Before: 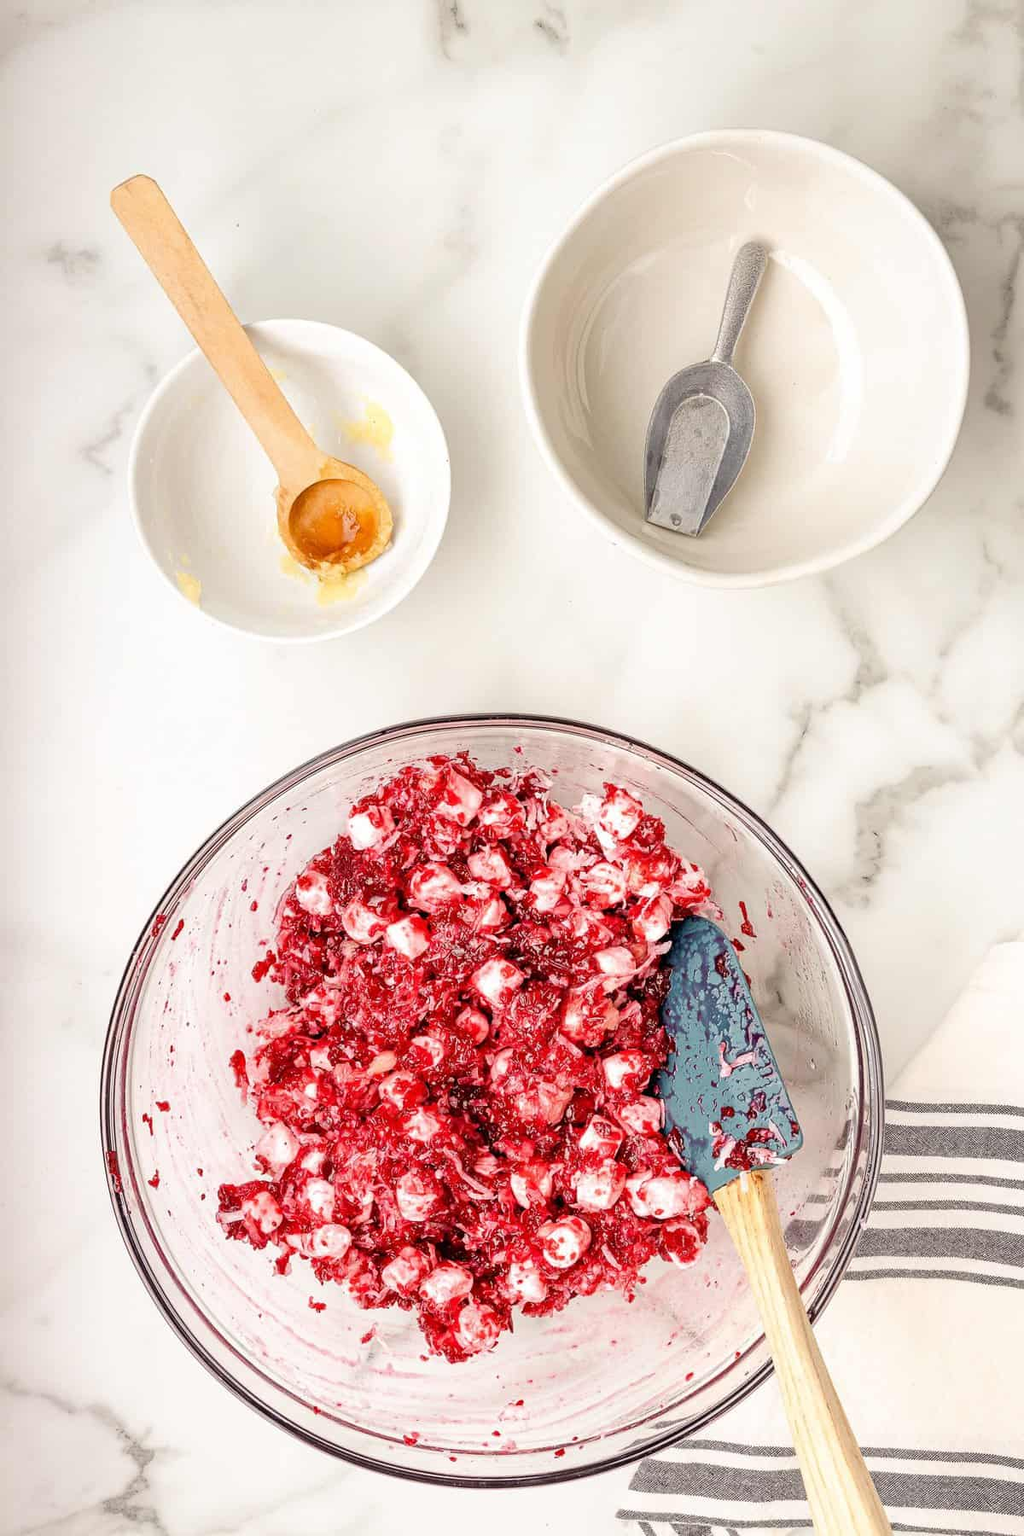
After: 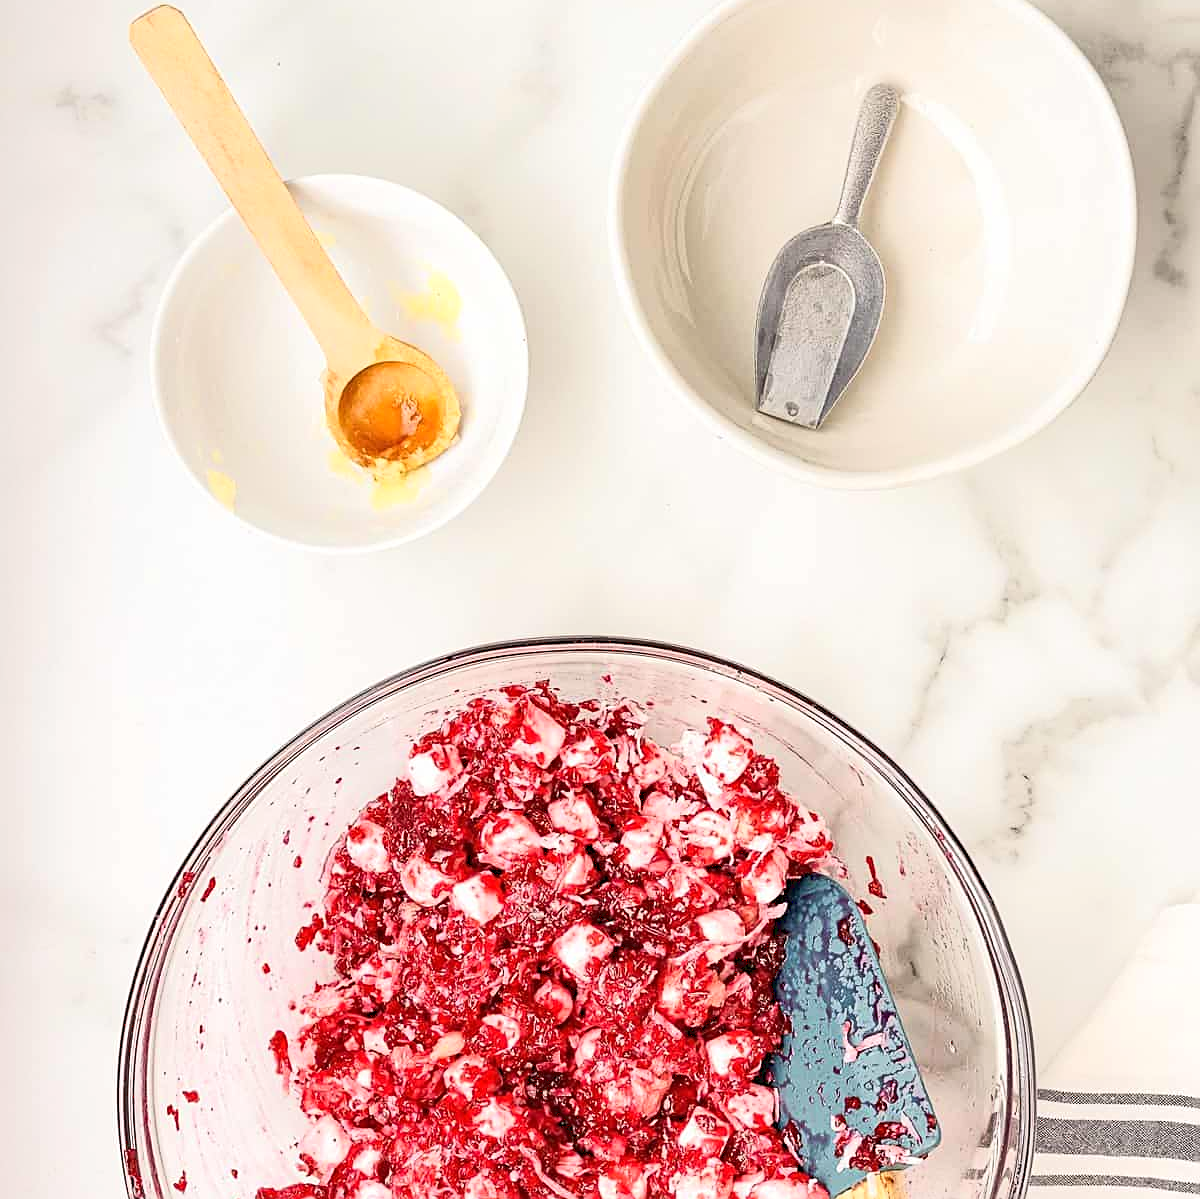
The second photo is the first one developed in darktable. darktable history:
sharpen: on, module defaults
crop: top 11.155%, bottom 22.184%
tone curve: curves: ch0 [(0, 0) (0.003, 0.045) (0.011, 0.051) (0.025, 0.057) (0.044, 0.074) (0.069, 0.096) (0.1, 0.125) (0.136, 0.16) (0.177, 0.201) (0.224, 0.242) (0.277, 0.299) (0.335, 0.362) (0.399, 0.432) (0.468, 0.512) (0.543, 0.601) (0.623, 0.691) (0.709, 0.786) (0.801, 0.876) (0.898, 0.927) (1, 1)]
